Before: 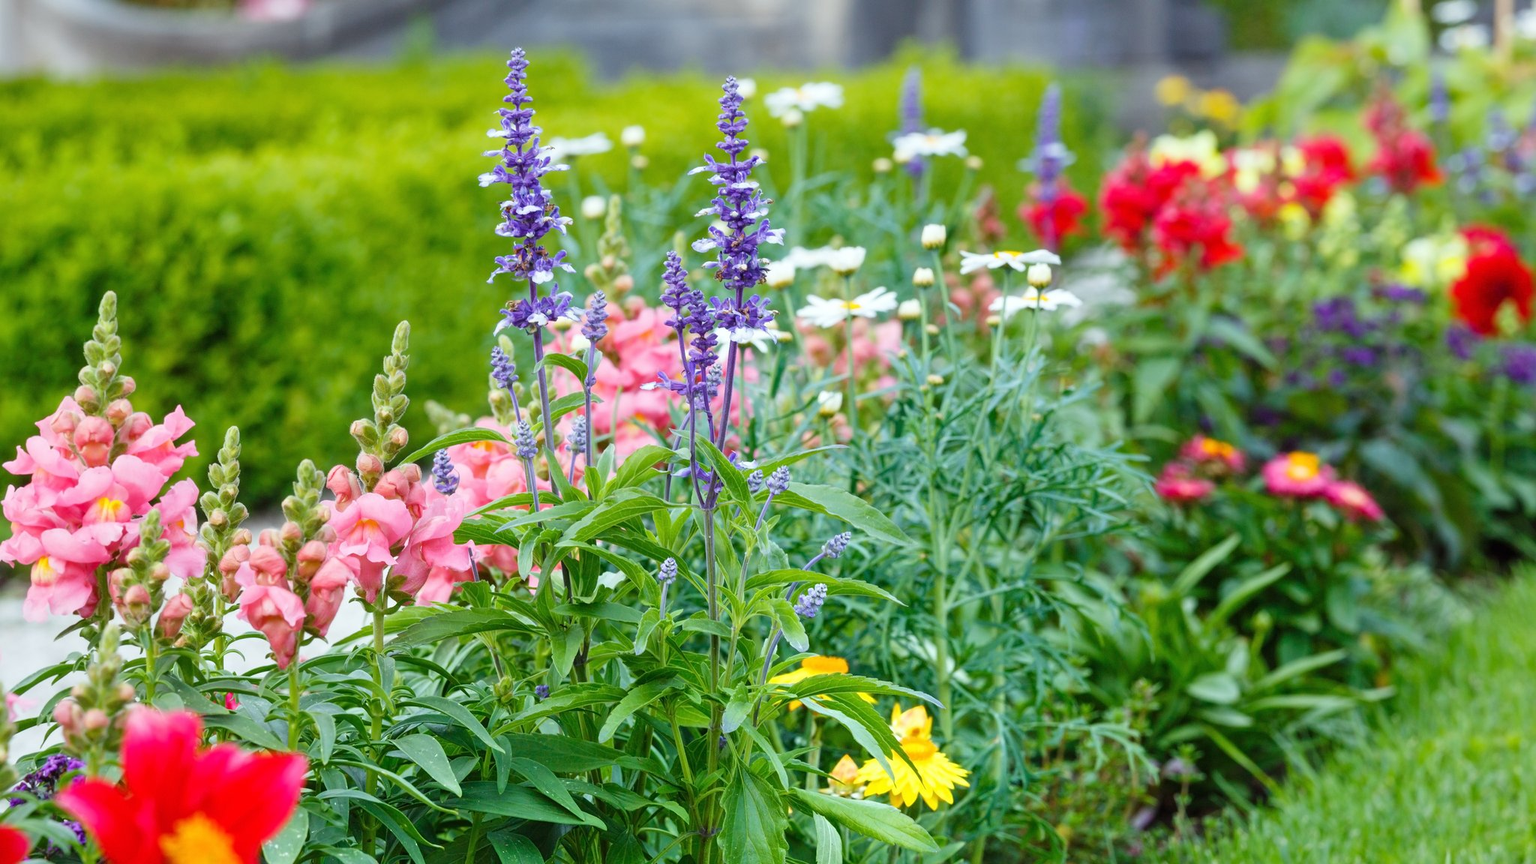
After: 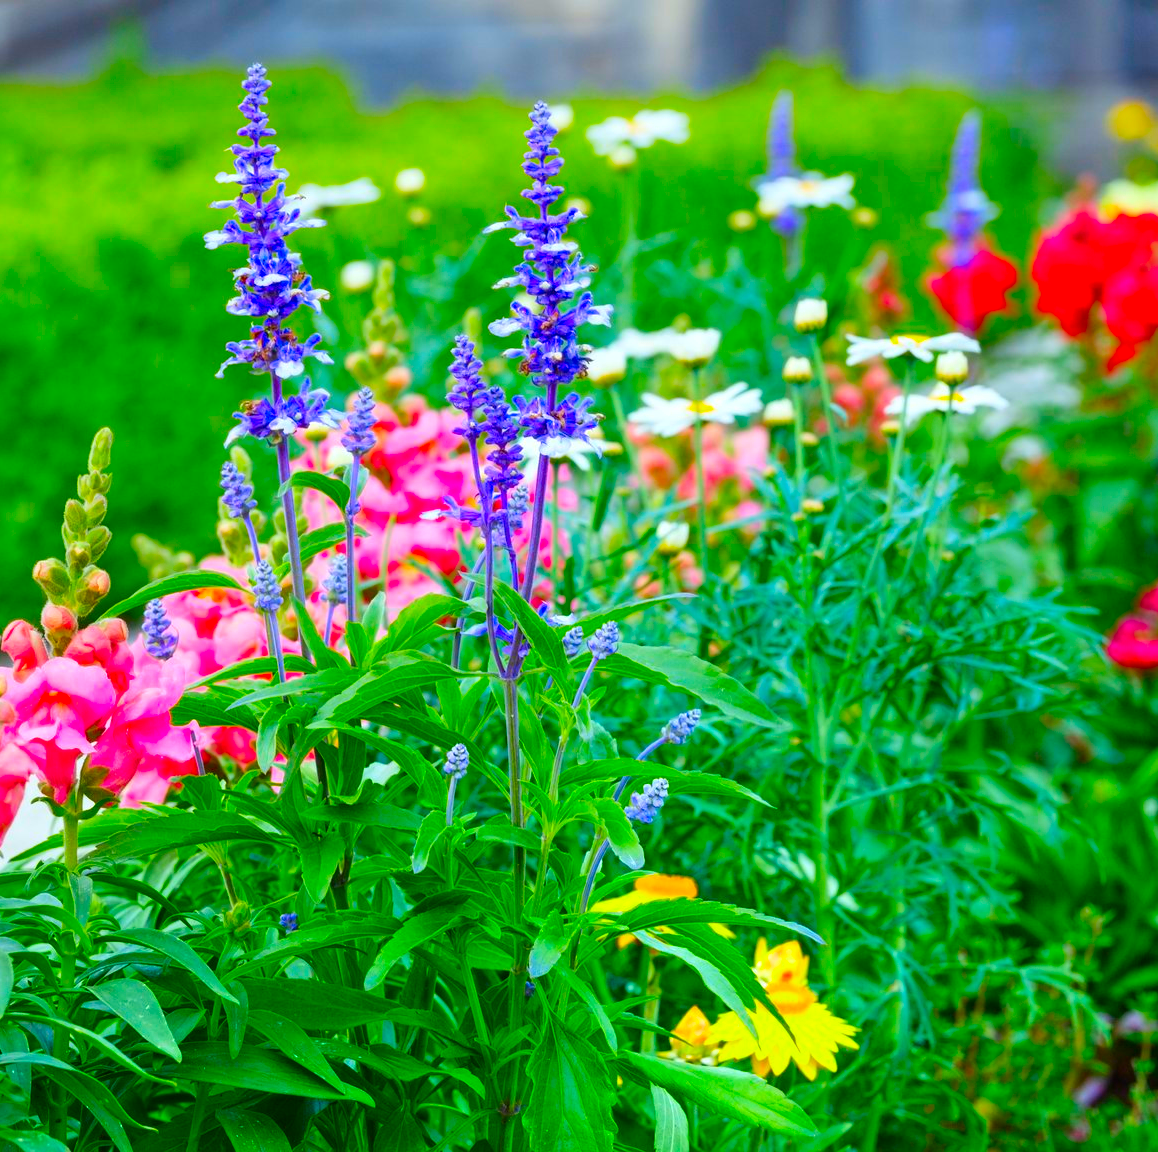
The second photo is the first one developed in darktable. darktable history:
color correction: highlights b* -0.061, saturation 2.16
crop: left 21.223%, right 22.219%
